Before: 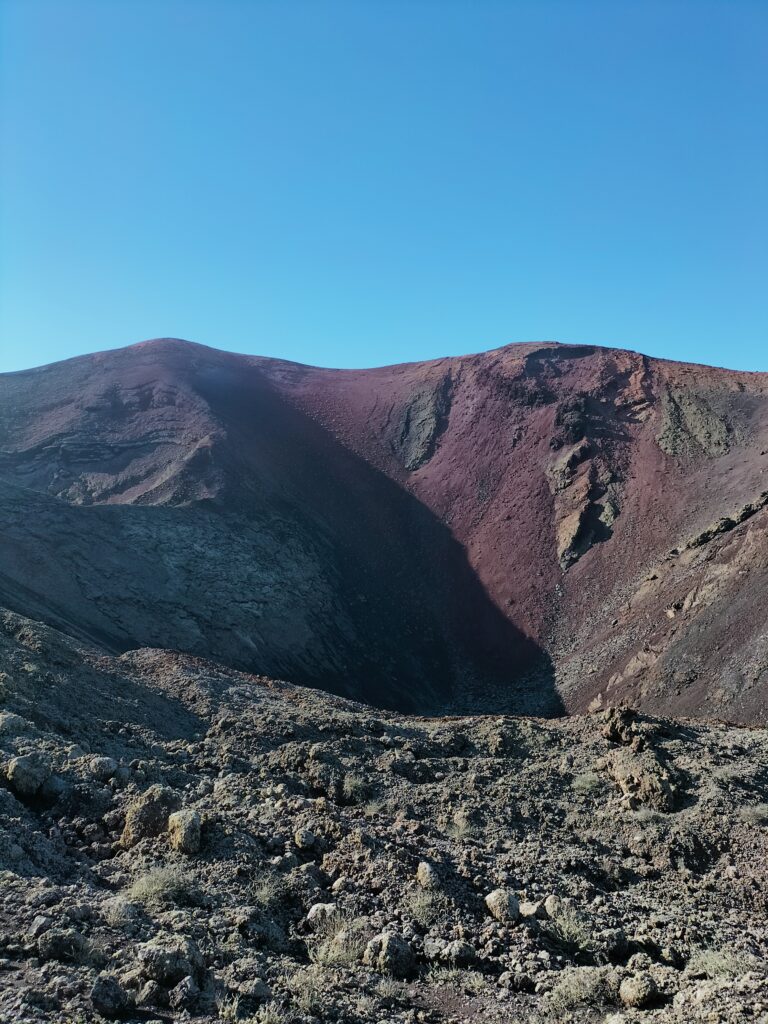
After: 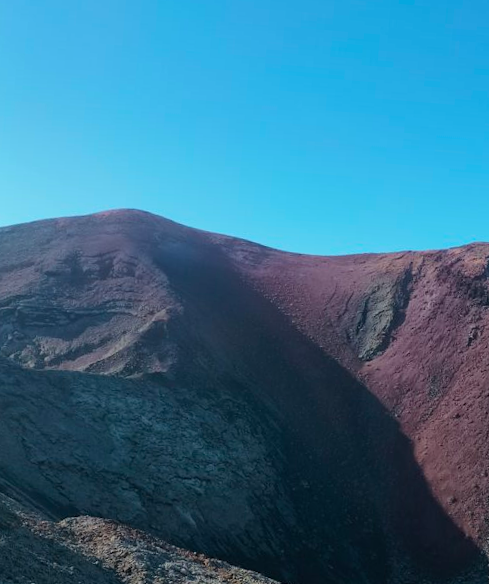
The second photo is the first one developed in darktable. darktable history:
crop and rotate: angle -4.68°, left 1.974%, top 6.82%, right 27.631%, bottom 30.109%
